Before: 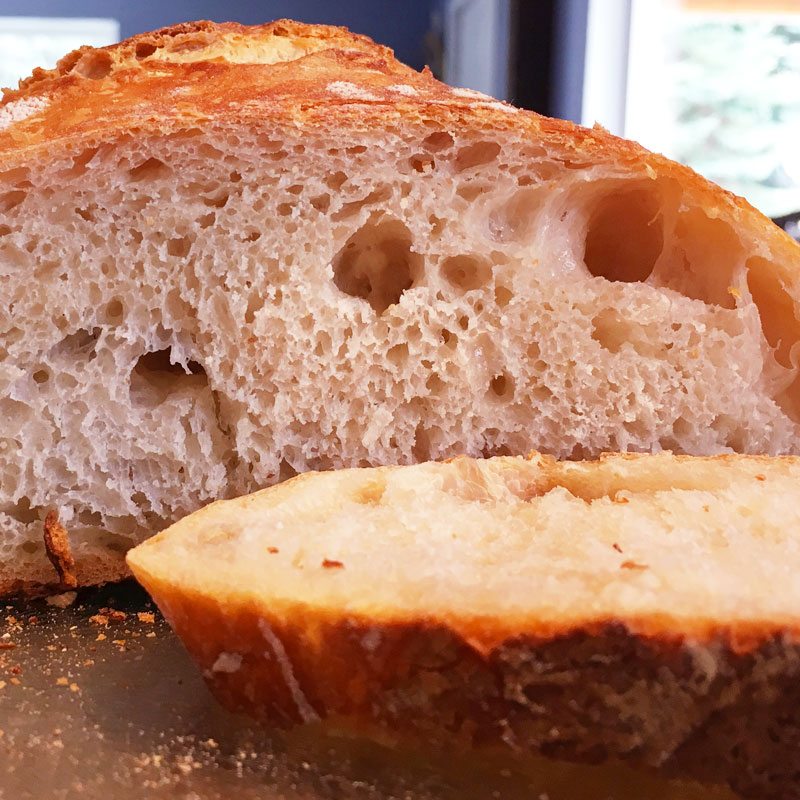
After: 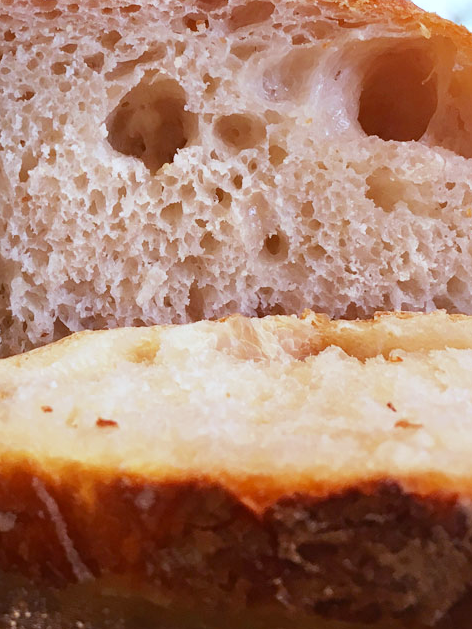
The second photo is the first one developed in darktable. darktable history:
crop and rotate: left 28.256%, top 17.734%, right 12.656%, bottom 3.573%
white balance: red 0.924, blue 1.095
